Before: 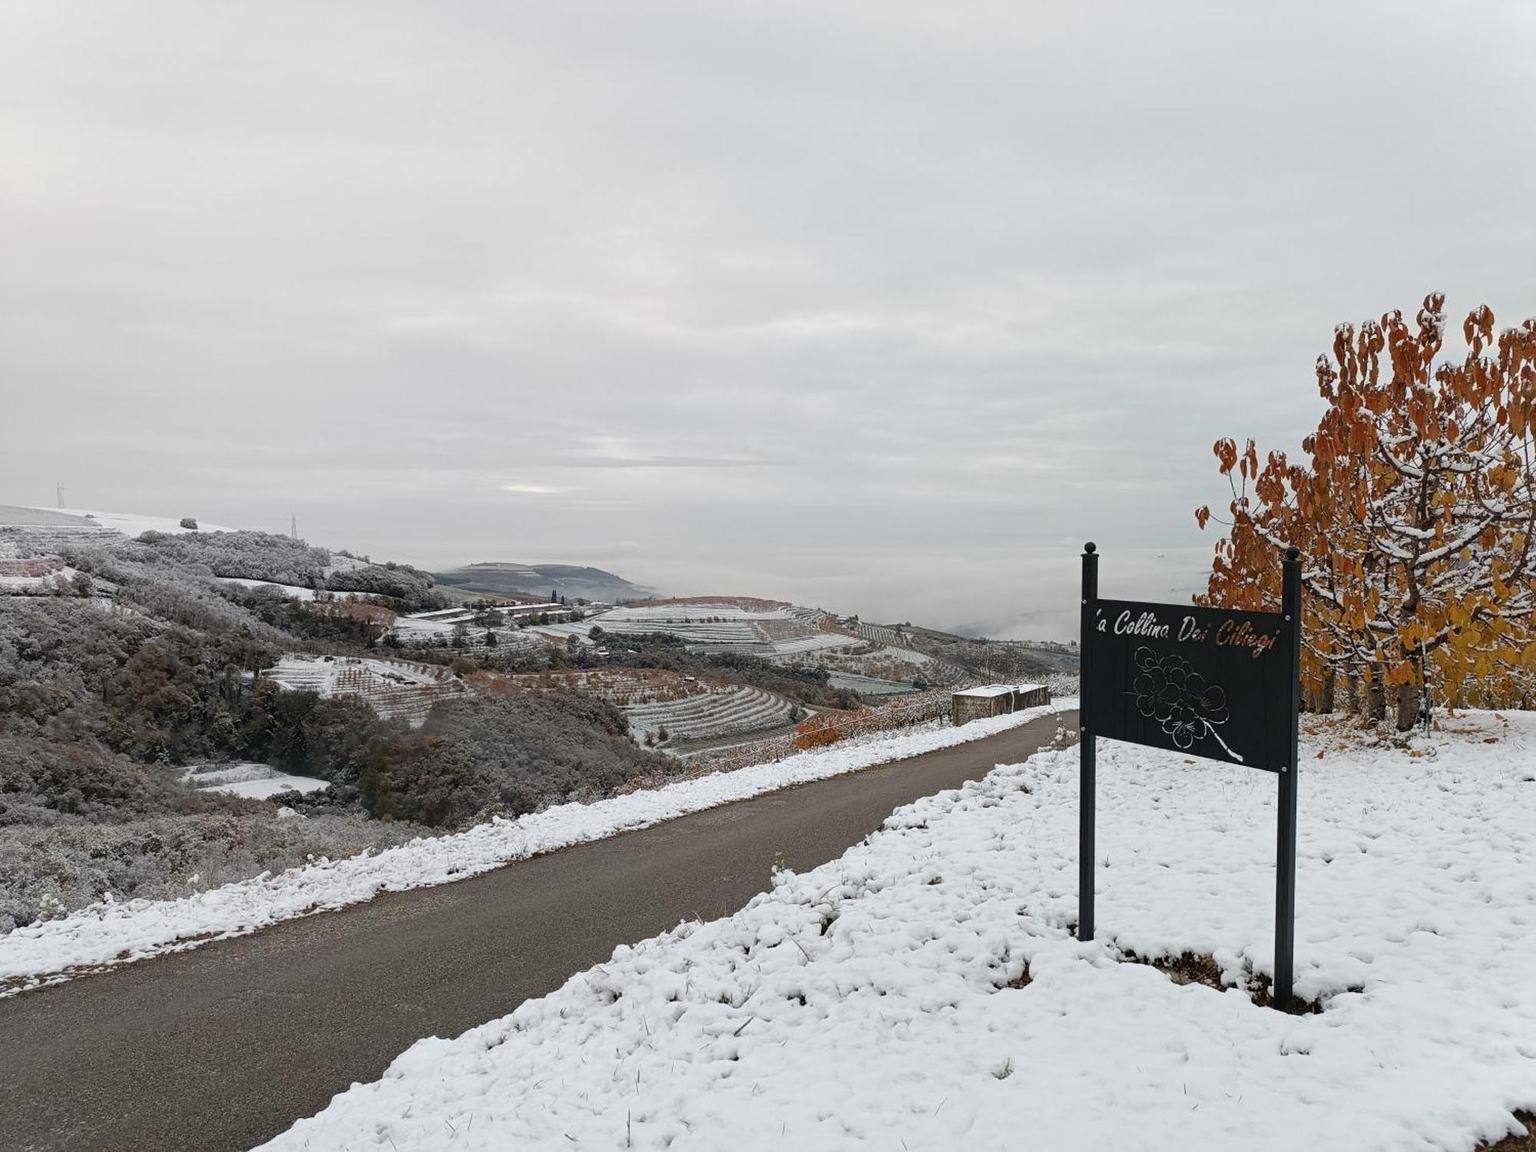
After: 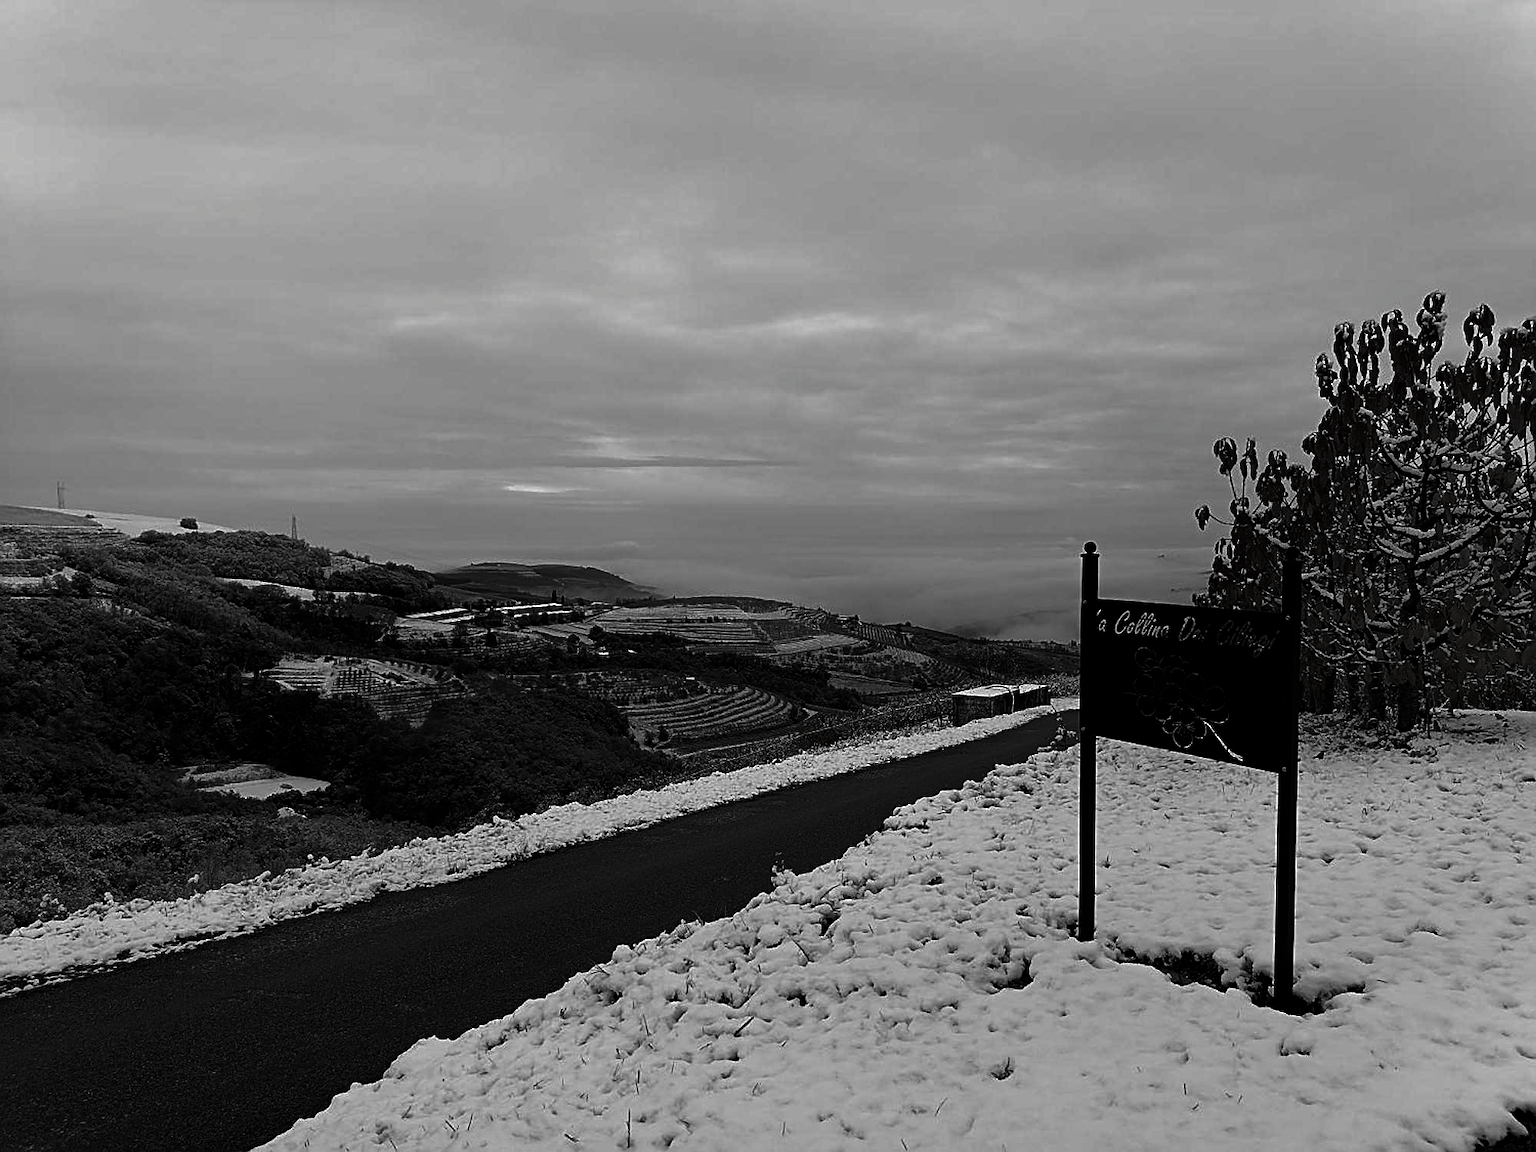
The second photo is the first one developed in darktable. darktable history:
sharpen: on, module defaults
contrast brightness saturation: contrast 0.016, brightness -0.987, saturation -0.983
